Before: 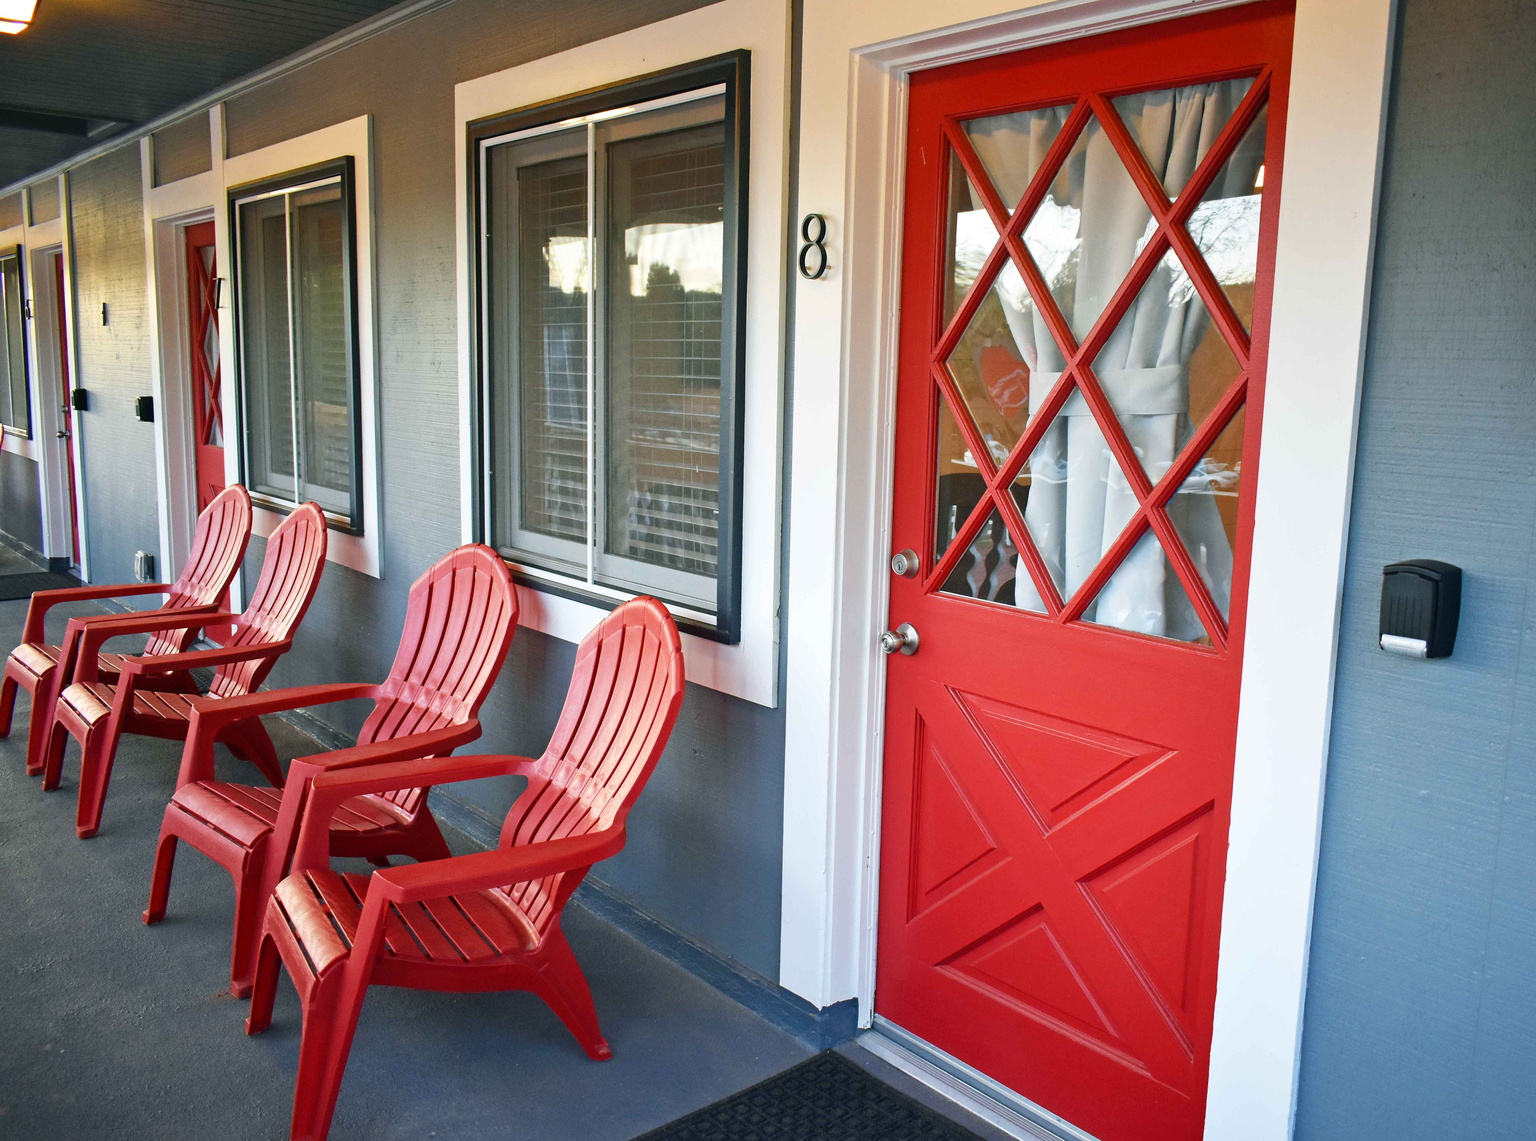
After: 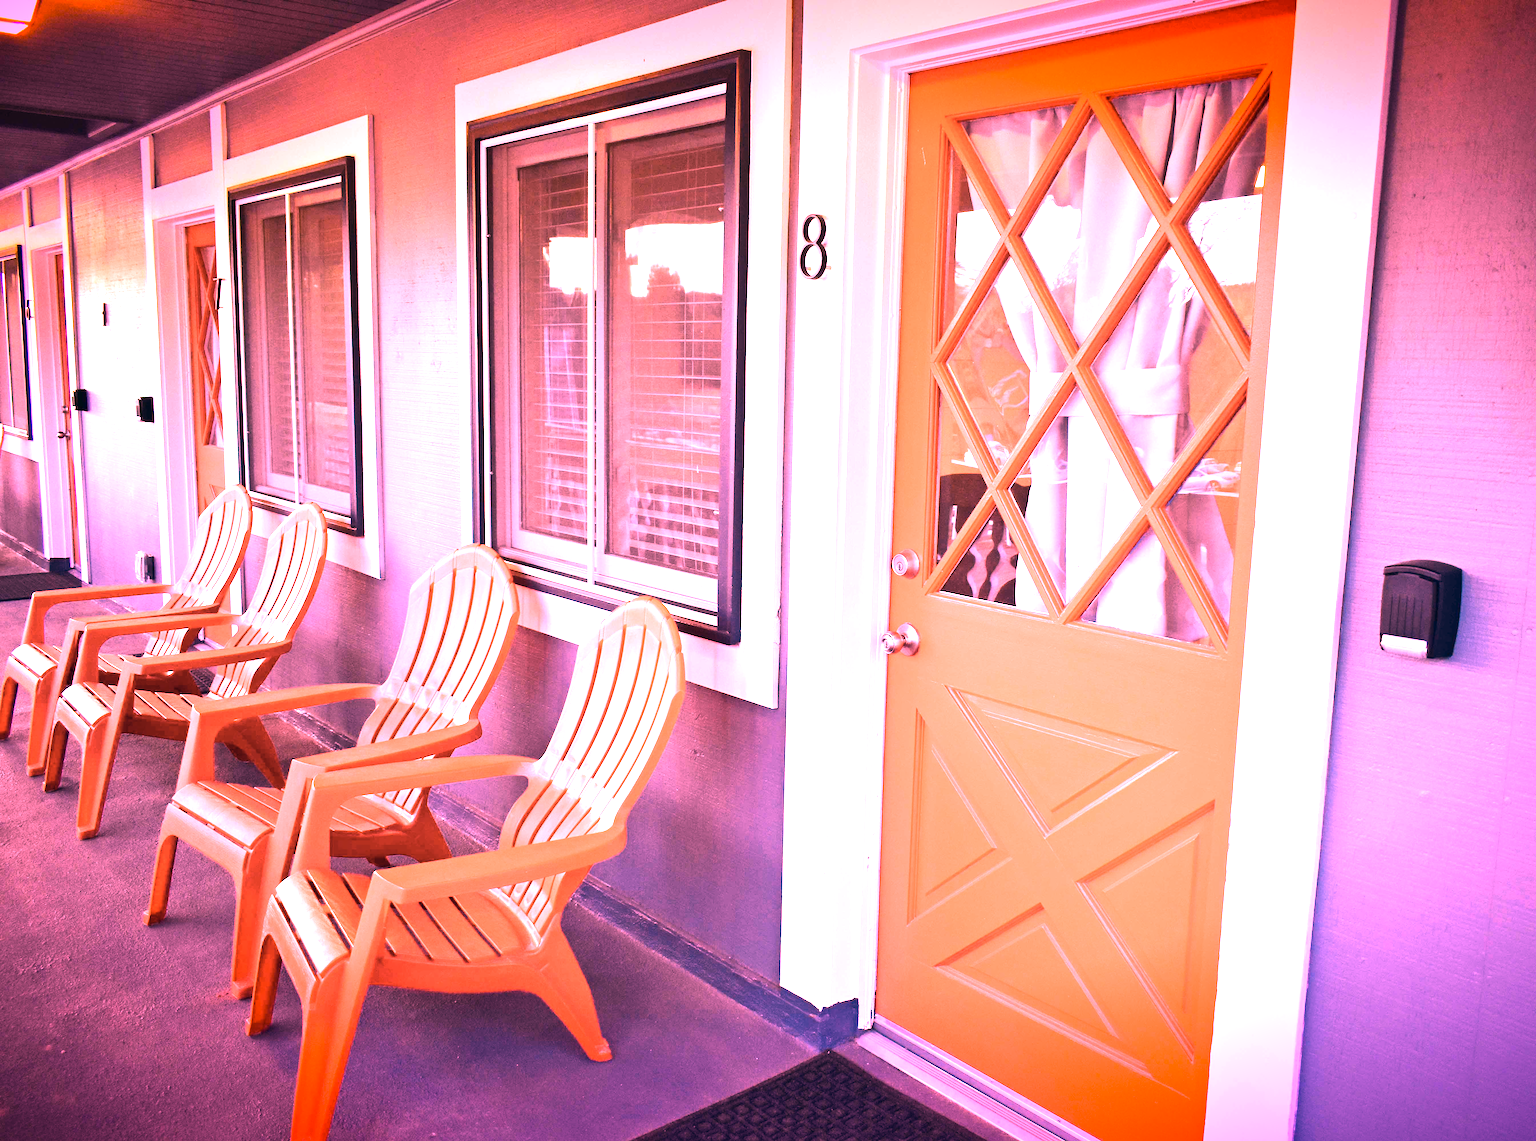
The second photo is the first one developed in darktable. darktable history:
denoise (profiled): patch size 4, strength 0.75, central pixel weight 0, a [0, 0, 0], b [0, 0, 0], mode non-local means, y [[0, 0, 0.5 ×5] ×4, [0.5 ×7], [0.5 ×7]], fix various bugs in algorithm false, upgrade profiled transform false, color mode RGB, compensate highlight preservation false | blend: blend mode normal, opacity 100%; mask: uniform (no mask)
shadows and highlights: shadows 30.86, highlights 0, soften with gaussian | blend: blend mode normal, opacity 67%; mask: uniform (no mask)
exposure: black level correction 0.001, compensate highlight preservation false
contrast brightness saturation: contrast 0.07
white balance: red 2.386, blue 1.474
color balance: mode lift, gamma, gain (sRGB)
color zones: curves: ch0 [(0, 0.558) (0.143, 0.559) (0.286, 0.529) (0.429, 0.505) (0.571, 0.5) (0.714, 0.5) (0.857, 0.5) (1, 0.558)]; ch1 [(0, 0.469) (0.01, 0.469) (0.12, 0.446) (0.248, 0.469) (0.5, 0.5) (0.748, 0.5) (0.99, 0.469) (1, 0.469)]
vignetting: fall-off start 98.29%, fall-off radius 100%, brightness -1, saturation 0.5, width/height ratio 1.428
color correction: highlights a* 0.207, highlights b* 2.7, shadows a* -0.874, shadows b* -4.78
tone curve: curves: ch0 [(0, 0) (0.265, 0.253) (0.732, 0.751) (1, 1)], color space Lab, linked channels, preserve colors none | blend: blend mode normal, opacity 66%; mask: uniform (no mask)
